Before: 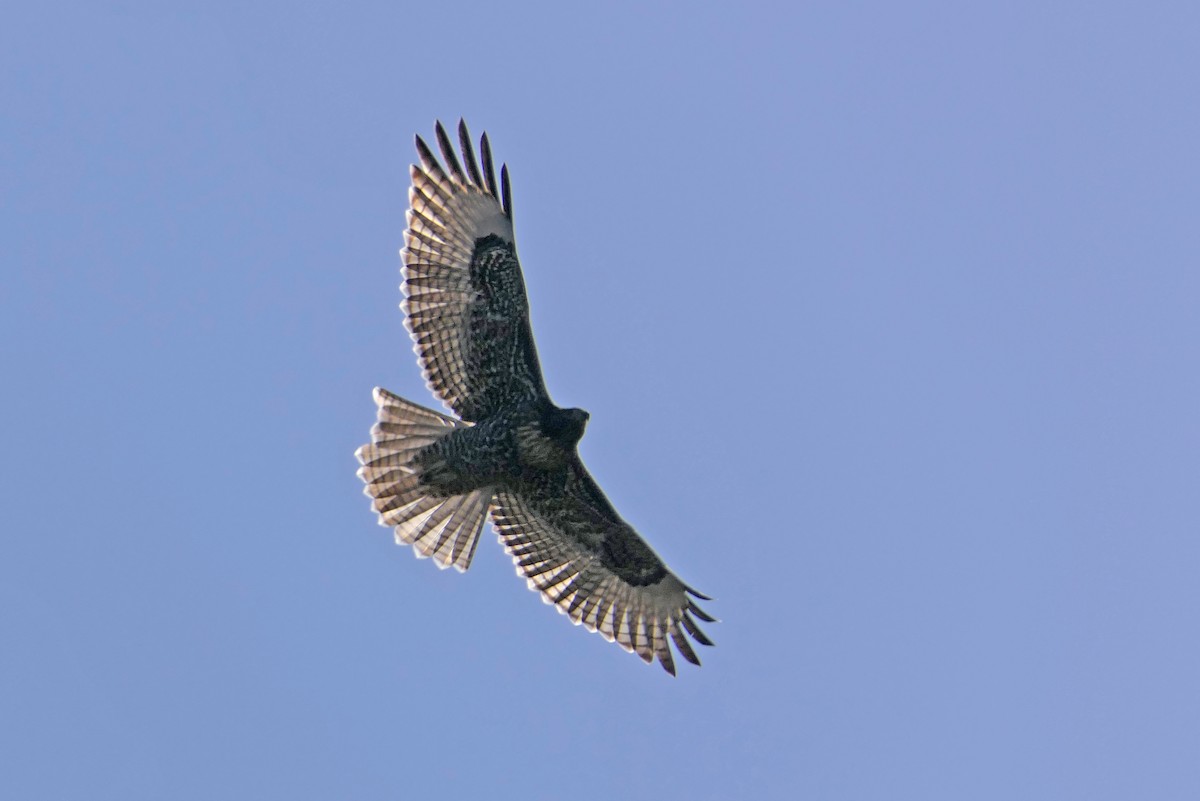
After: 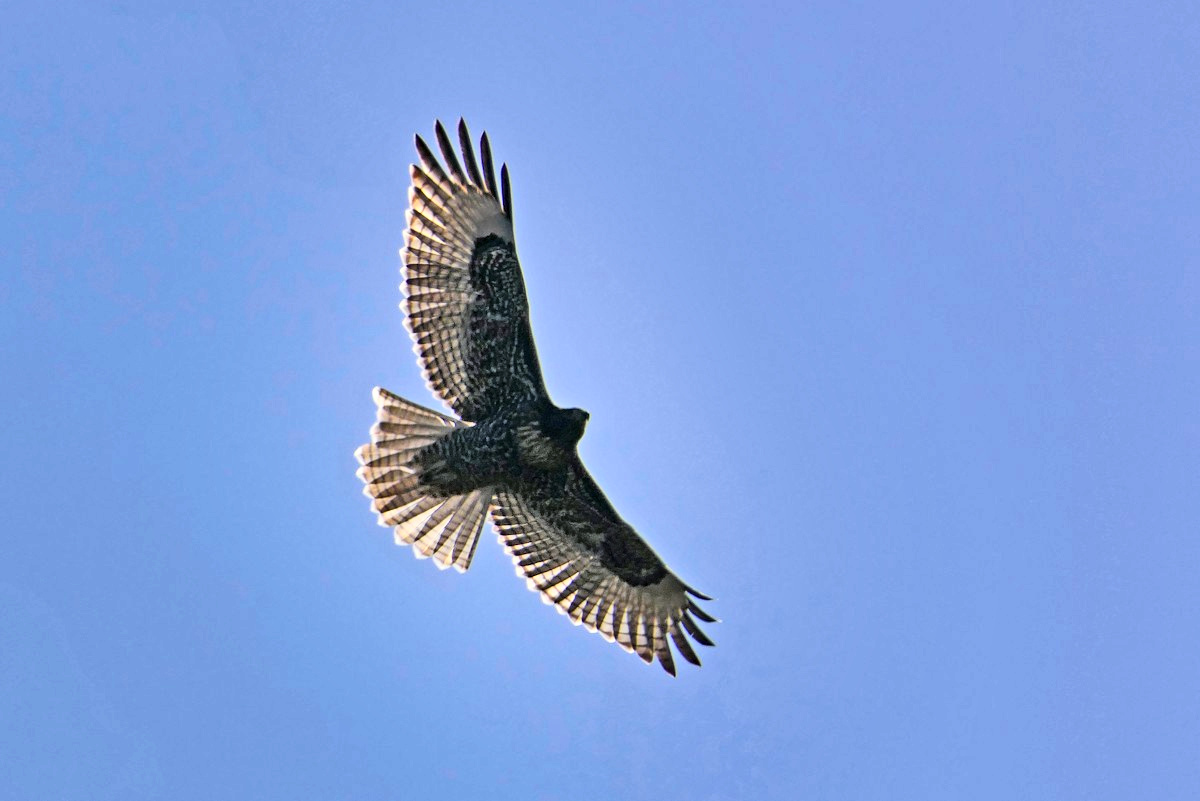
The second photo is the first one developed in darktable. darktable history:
shadows and highlights: radius 108.52, shadows 44.07, highlights -67.8, low approximation 0.01, soften with gaussian
base curve: curves: ch0 [(0, 0) (0.028, 0.03) (0.121, 0.232) (0.46, 0.748) (0.859, 0.968) (1, 1)]
haze removal: compatibility mode true, adaptive false
